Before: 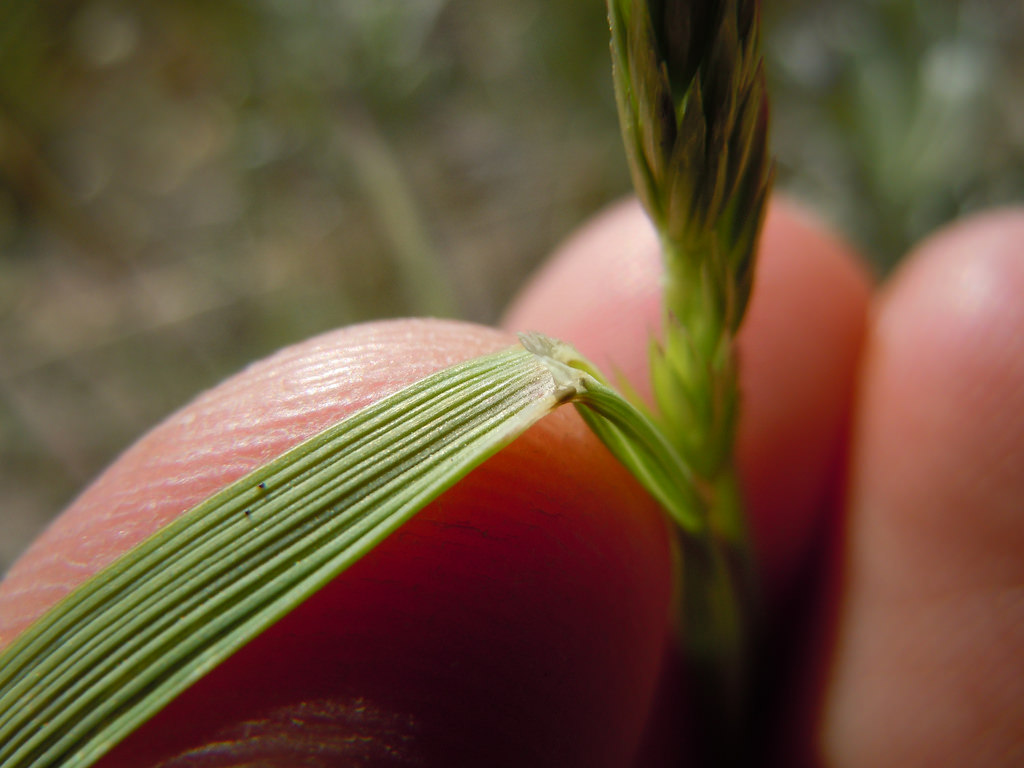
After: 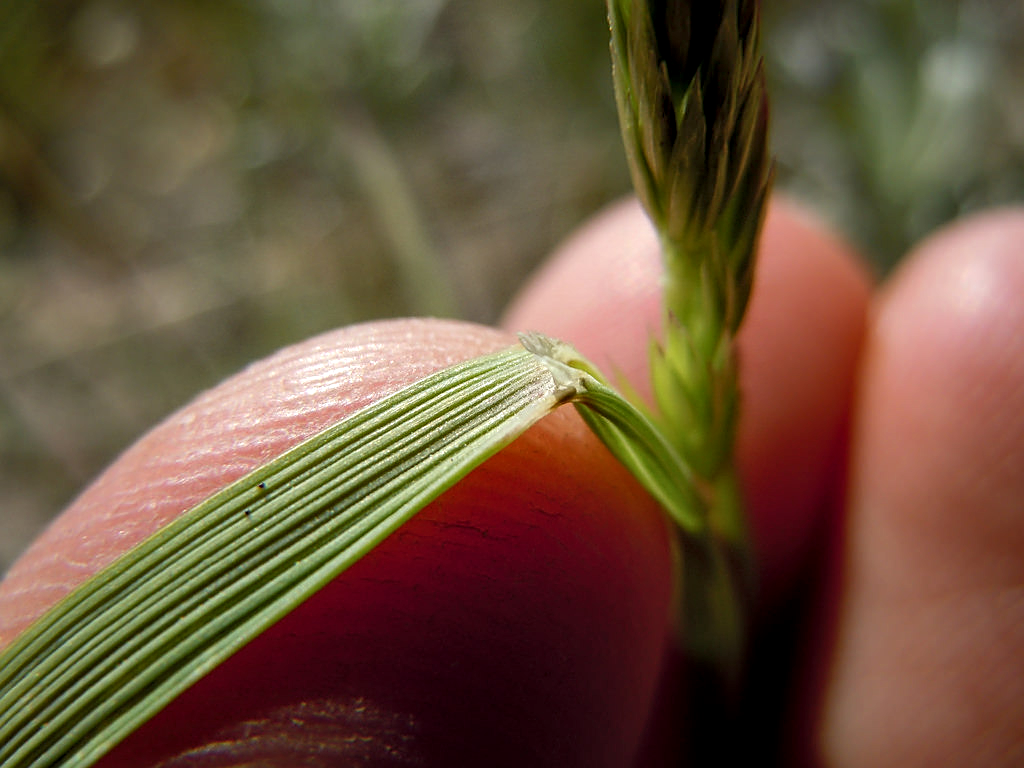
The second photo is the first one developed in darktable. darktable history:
sharpen: on, module defaults
local contrast: highlights 36%, detail 134%
